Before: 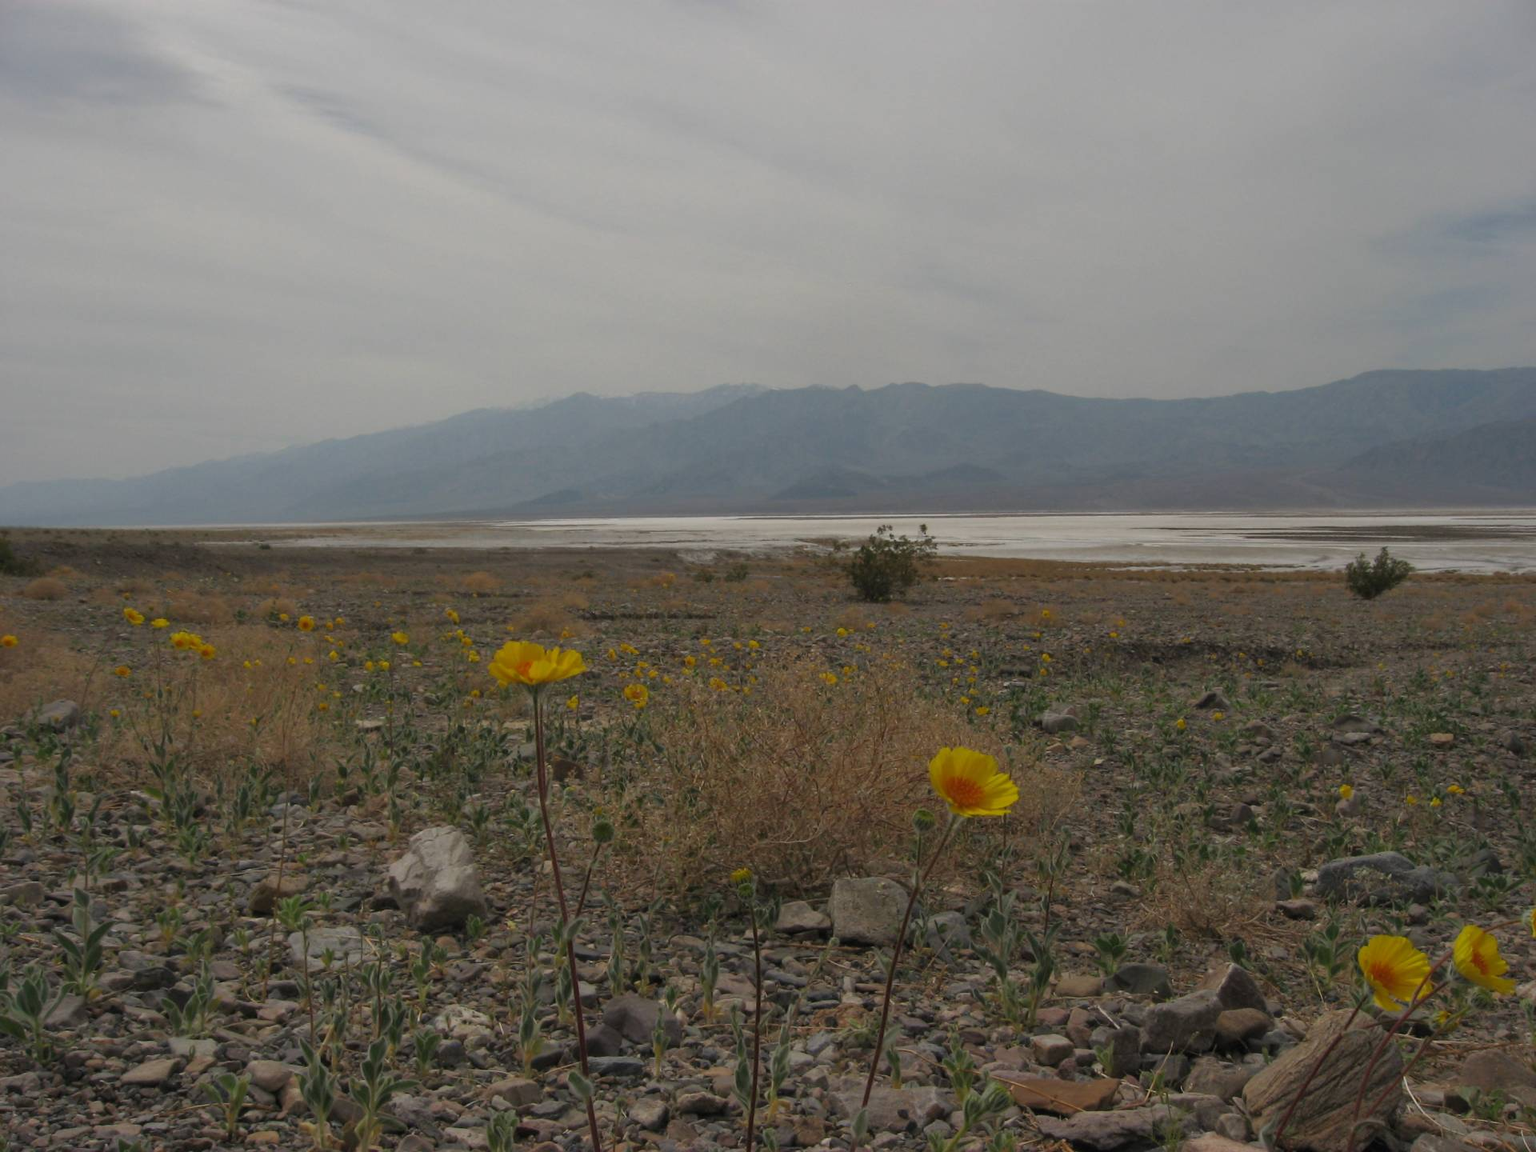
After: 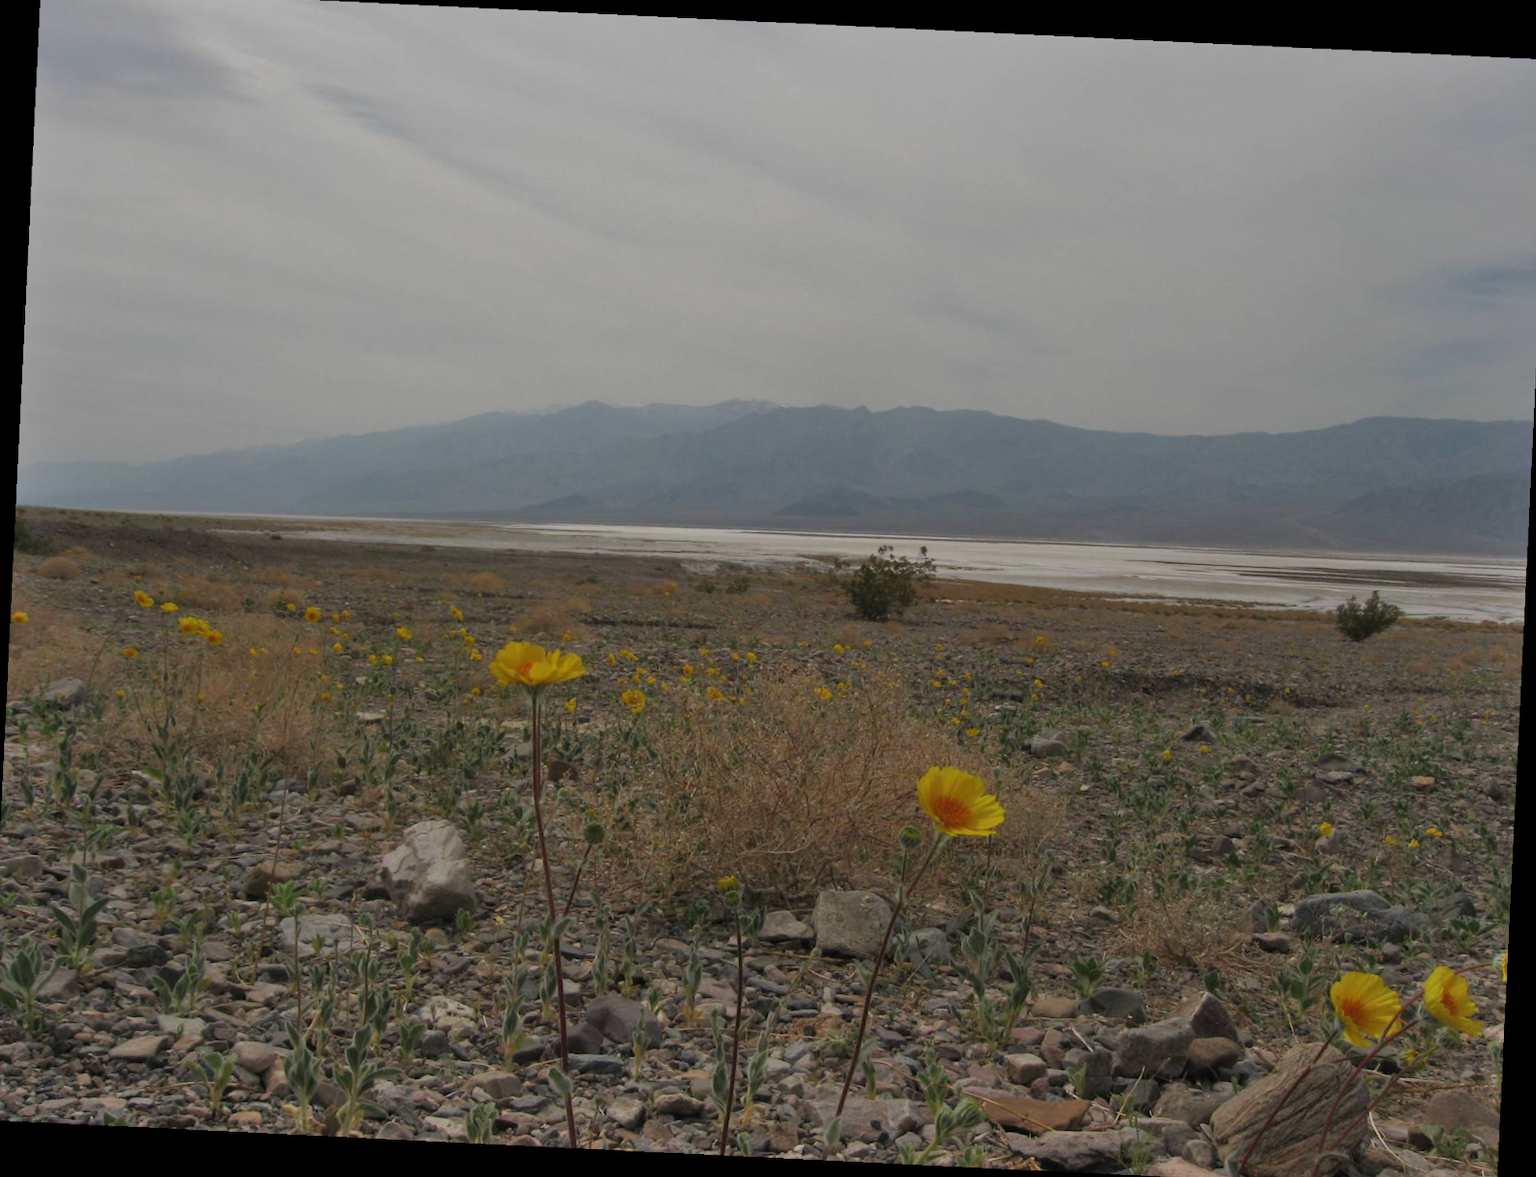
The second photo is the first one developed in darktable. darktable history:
shadows and highlights: shadows 37.27, highlights -28.18, soften with gaussian
exposure: exposure -0.116 EV, compensate exposure bias true, compensate highlight preservation false
rotate and perspective: rotation 2.27°, automatic cropping off
crop and rotate: angle -0.5°
